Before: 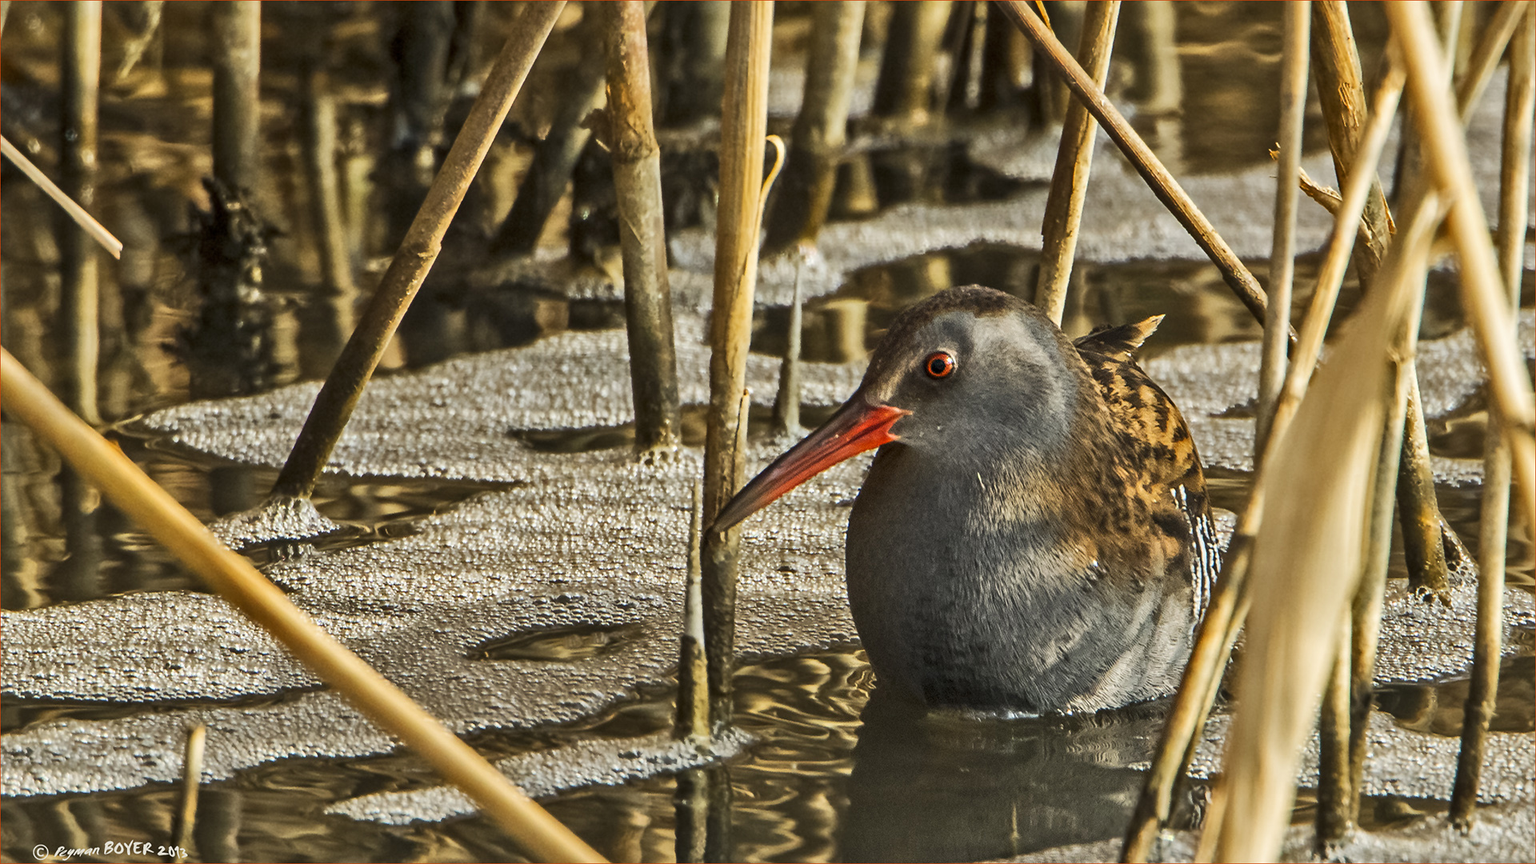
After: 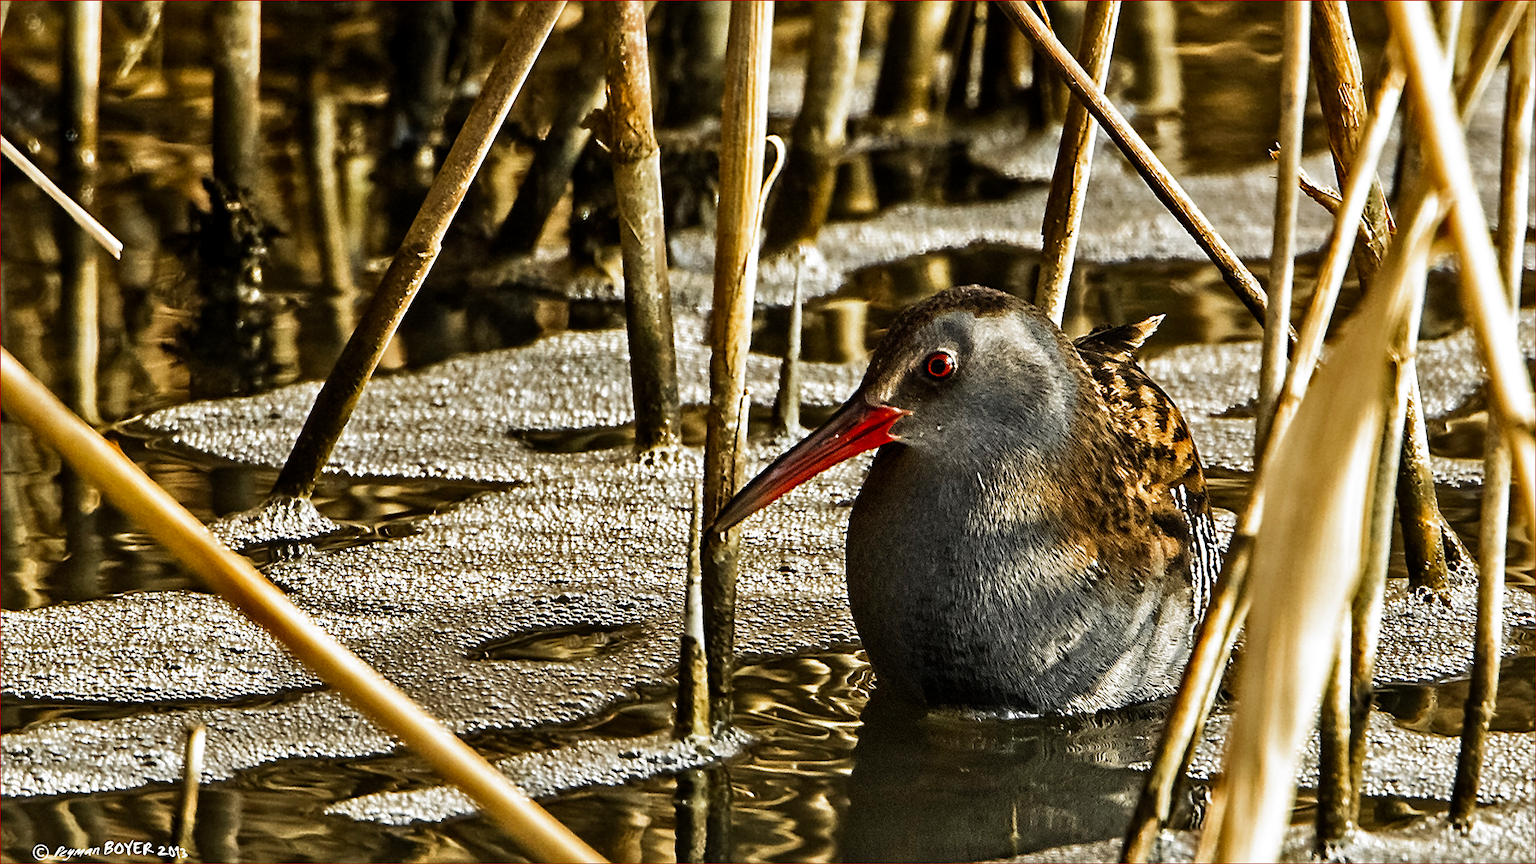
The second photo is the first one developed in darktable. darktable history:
color zones: curves: ch0 [(0.035, 0.242) (0.25, 0.5) (0.384, 0.214) (0.488, 0.255) (0.75, 0.5)]; ch1 [(0.063, 0.379) (0.25, 0.5) (0.354, 0.201) (0.489, 0.085) (0.729, 0.271)]; ch2 [(0.25, 0.5) (0.38, 0.517) (0.442, 0.51) (0.735, 0.456)]
filmic rgb: black relative exposure -8.27 EV, white relative exposure 2.2 EV, target white luminance 99.97%, hardness 7.17, latitude 74.46%, contrast 1.317, highlights saturation mix -2.89%, shadows ↔ highlights balance 29.85%, preserve chrominance no, color science v3 (2019), use custom middle-gray values true
sharpen: on, module defaults
